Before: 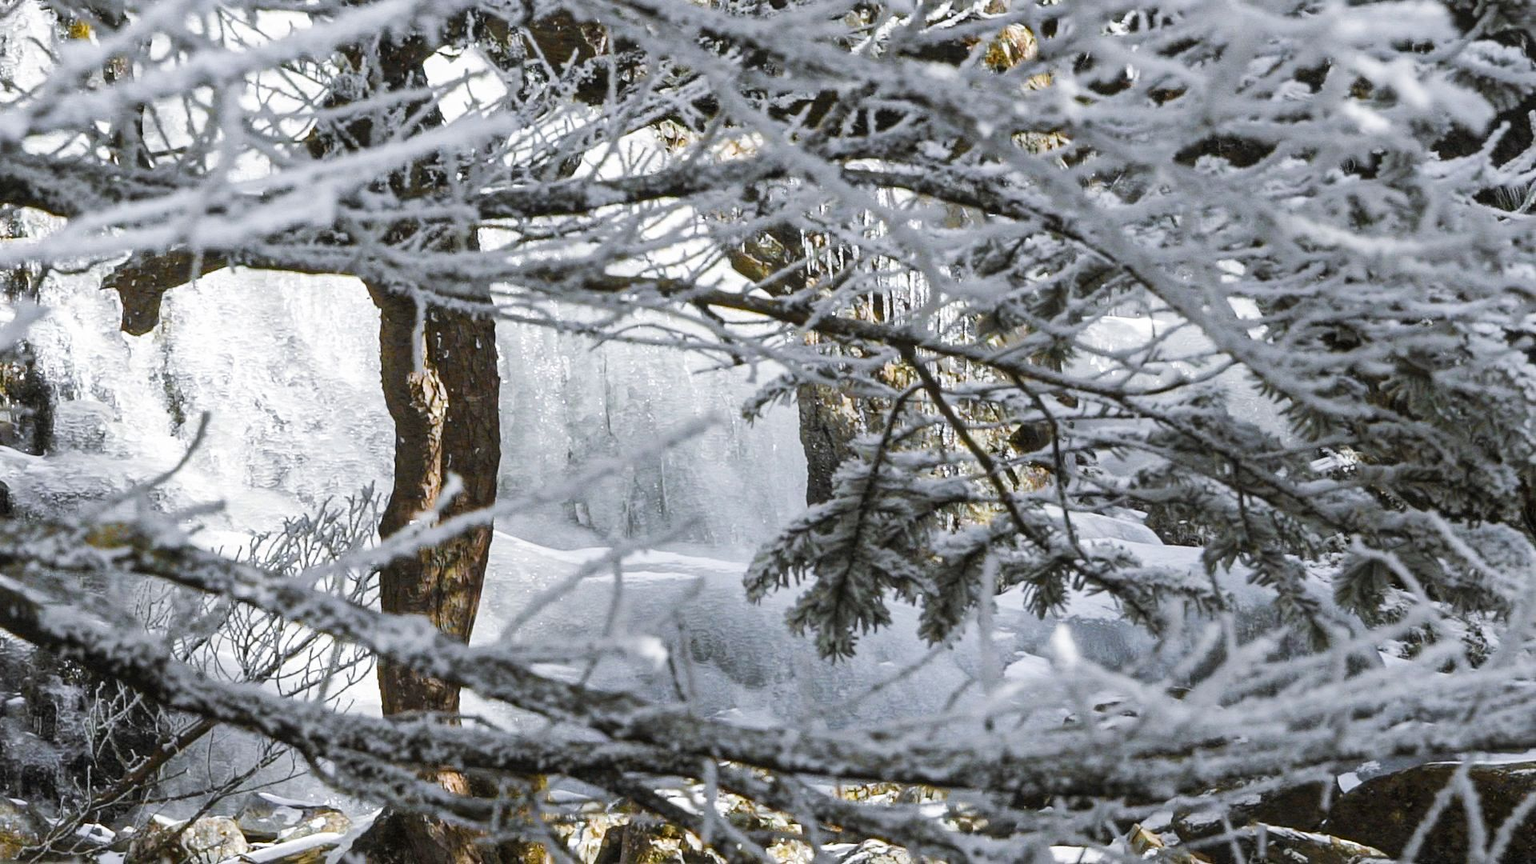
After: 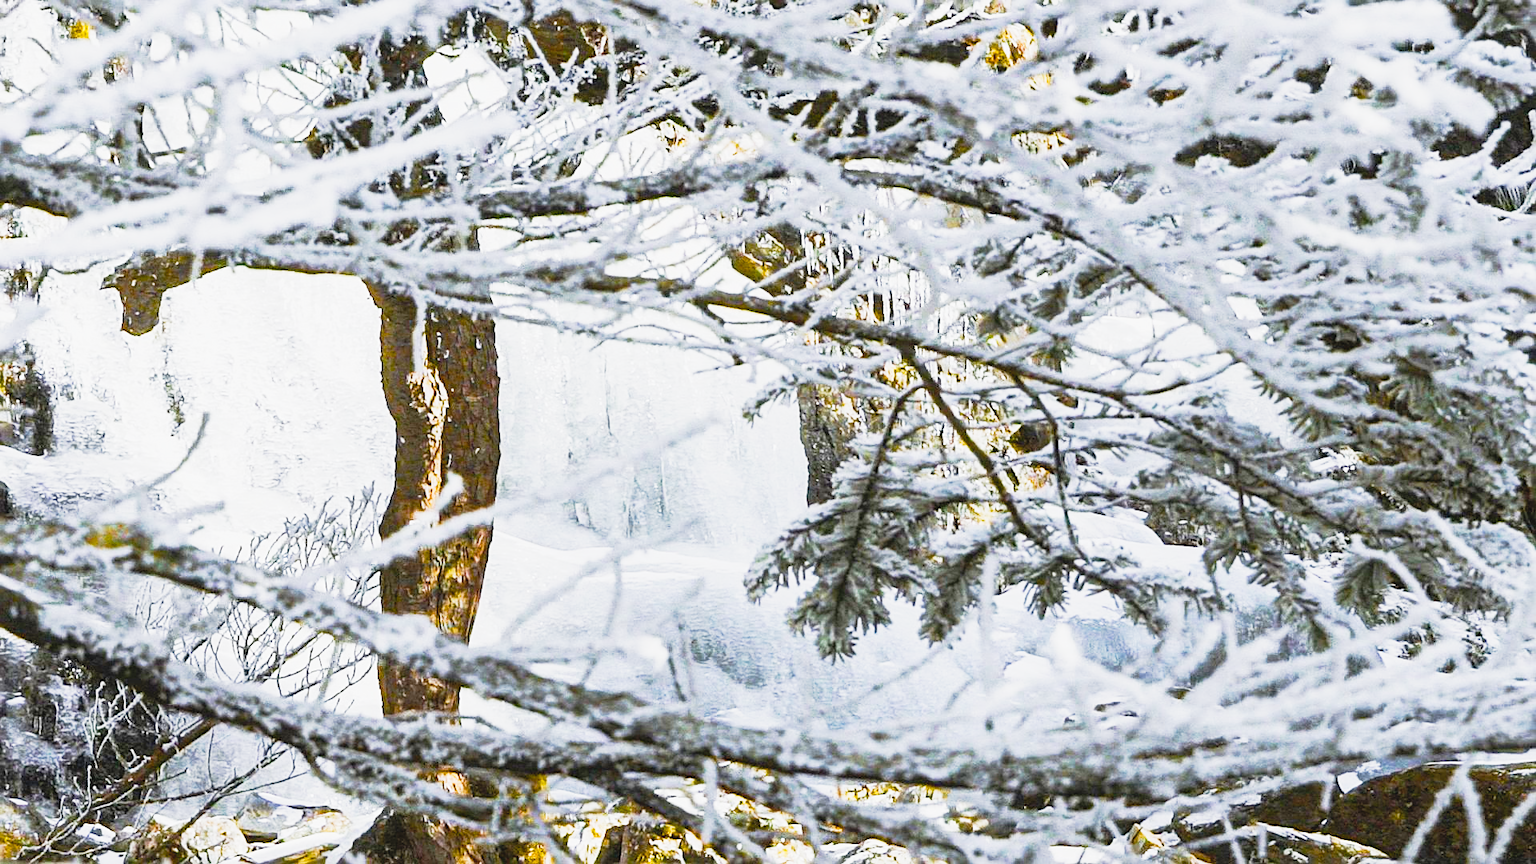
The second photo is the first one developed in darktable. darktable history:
color balance rgb: linear chroma grading › global chroma 23.187%, perceptual saturation grading › global saturation 25.066%, perceptual saturation grading › highlights -28.007%, perceptual saturation grading › shadows 34.118%, global vibrance 11.147%
tone curve: curves: ch0 [(0, 0.052) (0.207, 0.35) (0.392, 0.592) (0.54, 0.803) (0.725, 0.922) (0.99, 0.974)], preserve colors none
sharpen: on, module defaults
